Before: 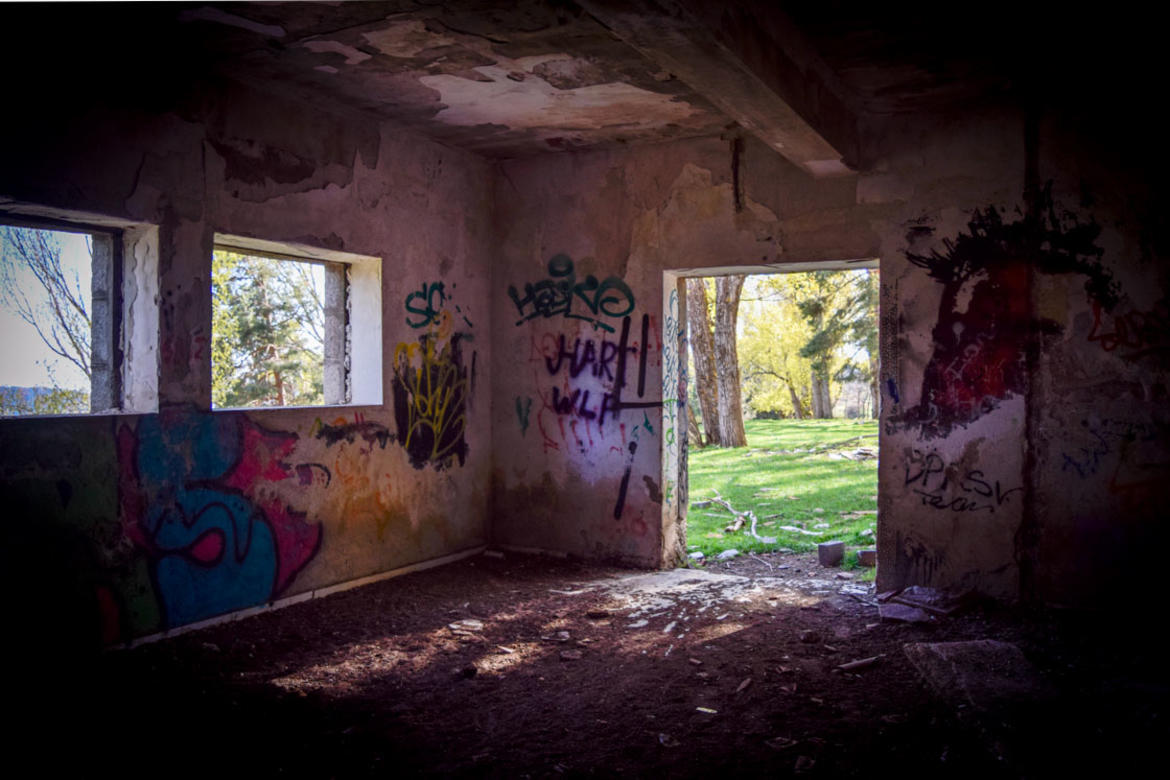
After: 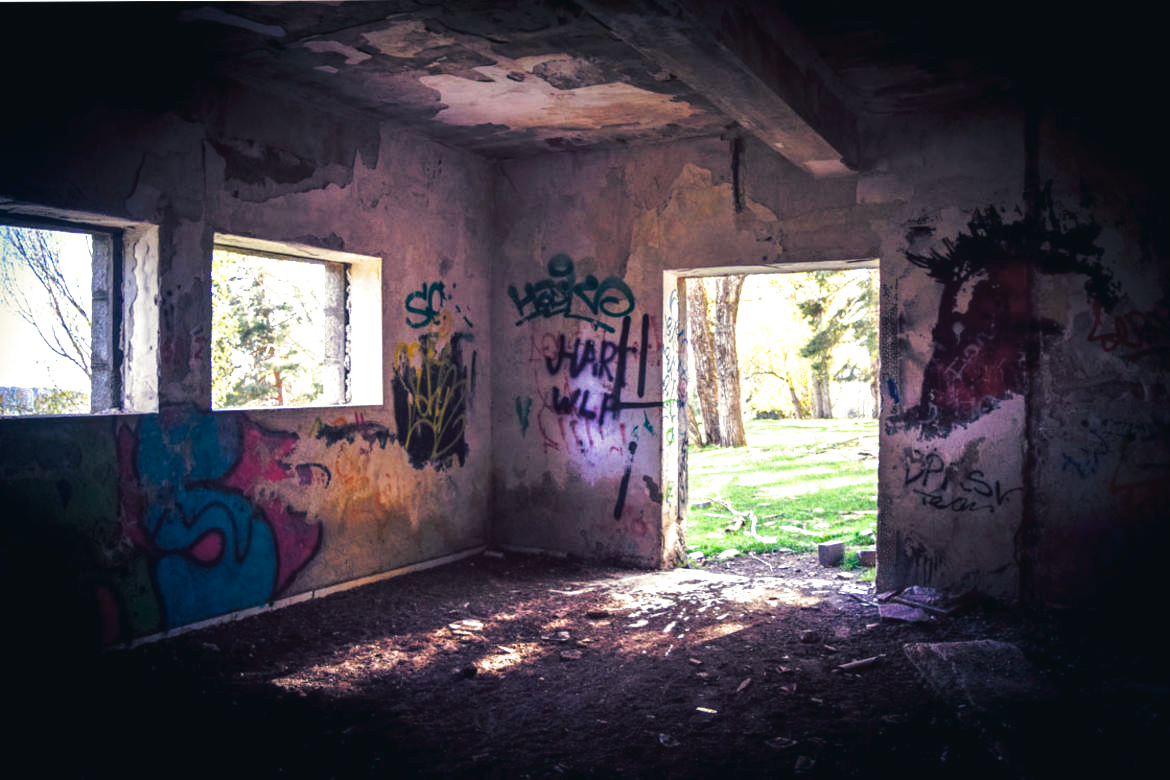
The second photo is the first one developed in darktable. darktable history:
tone curve: curves: ch0 [(0, 0) (0.003, 0.01) (0.011, 0.015) (0.025, 0.023) (0.044, 0.037) (0.069, 0.055) (0.1, 0.08) (0.136, 0.114) (0.177, 0.155) (0.224, 0.201) (0.277, 0.254) (0.335, 0.319) (0.399, 0.387) (0.468, 0.459) (0.543, 0.544) (0.623, 0.634) (0.709, 0.731) (0.801, 0.827) (0.898, 0.921) (1, 1)], color space Lab, independent channels, preserve colors none
exposure: black level correction -0.002, exposure 0.708 EV, compensate exposure bias true, compensate highlight preservation false
split-toning: shadows › hue 216°, shadows › saturation 1, highlights › hue 57.6°, balance -33.4
